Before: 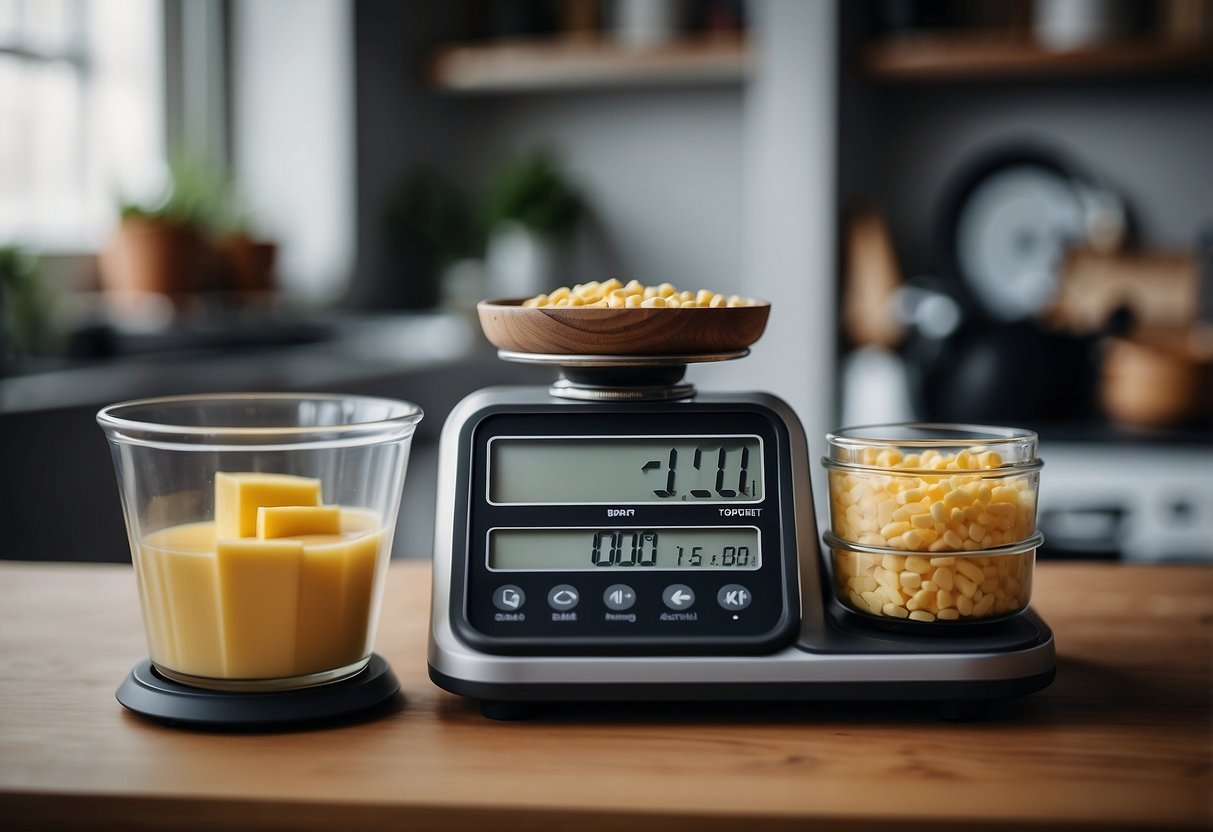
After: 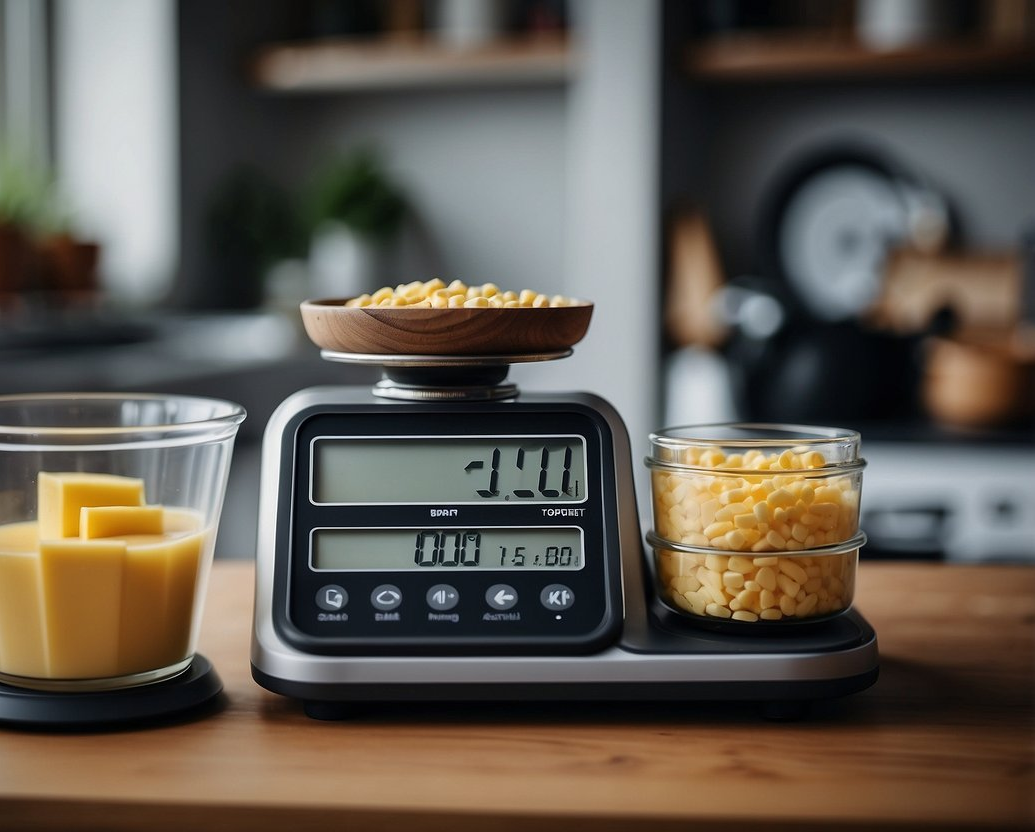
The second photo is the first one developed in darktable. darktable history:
exposure: compensate highlight preservation false
crop and rotate: left 14.606%
